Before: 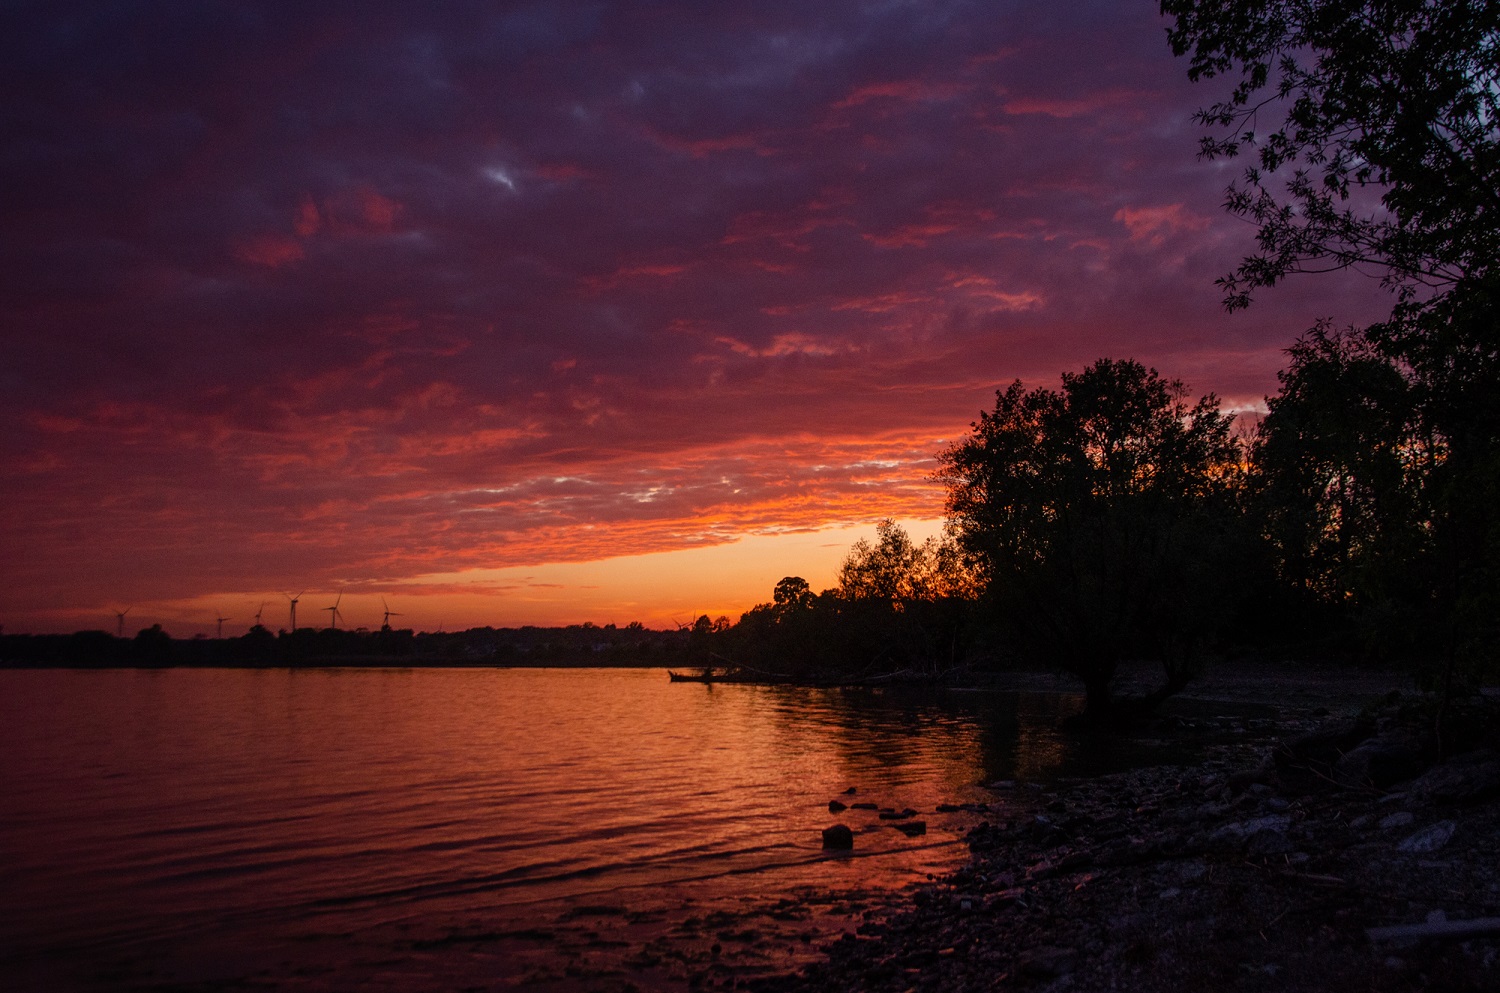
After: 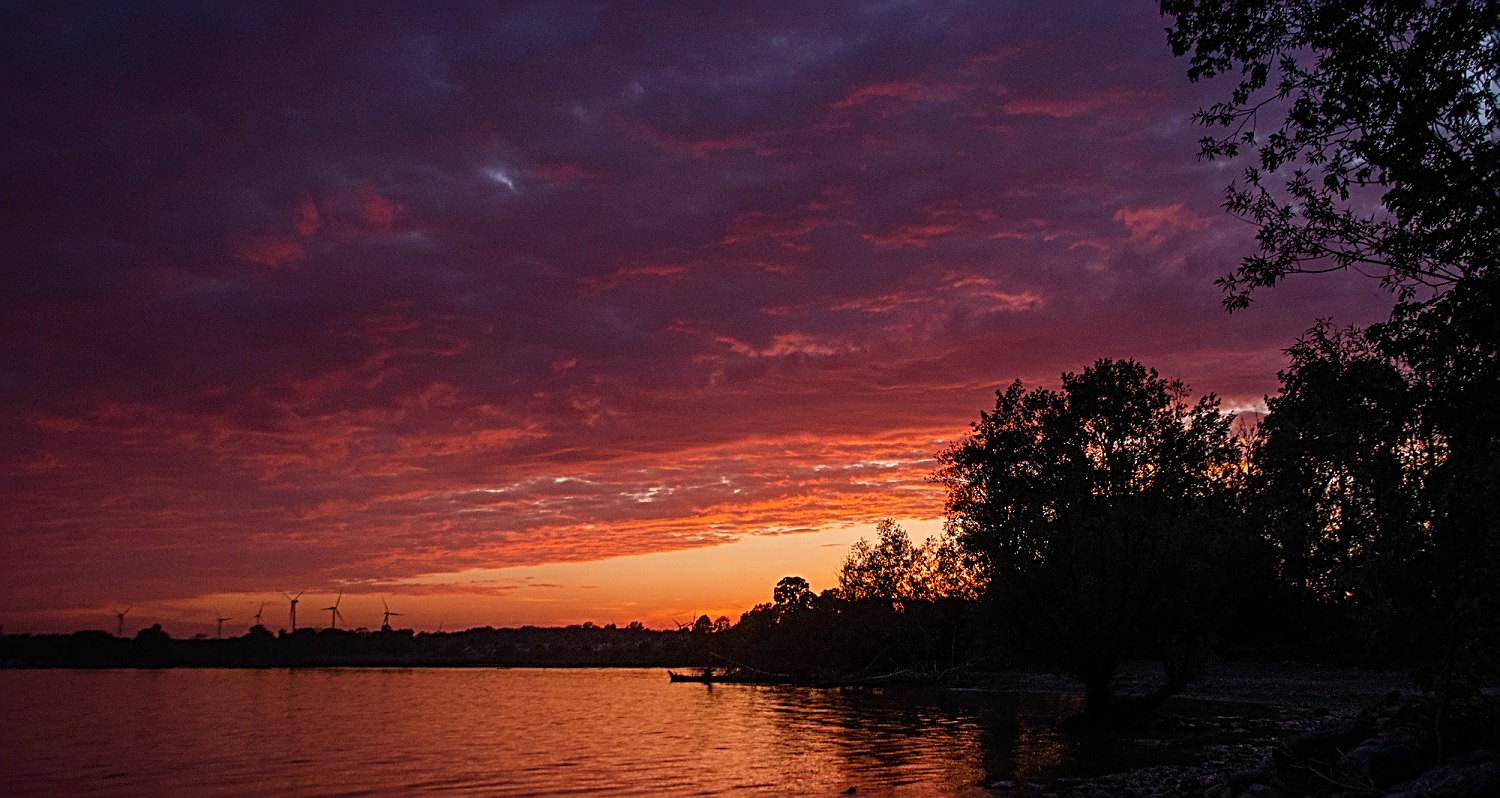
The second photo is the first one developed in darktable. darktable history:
tone equalizer: edges refinement/feathering 500, mask exposure compensation -1.57 EV, preserve details guided filter
crop: bottom 19.598%
sharpen: radius 3.039, amount 0.775
